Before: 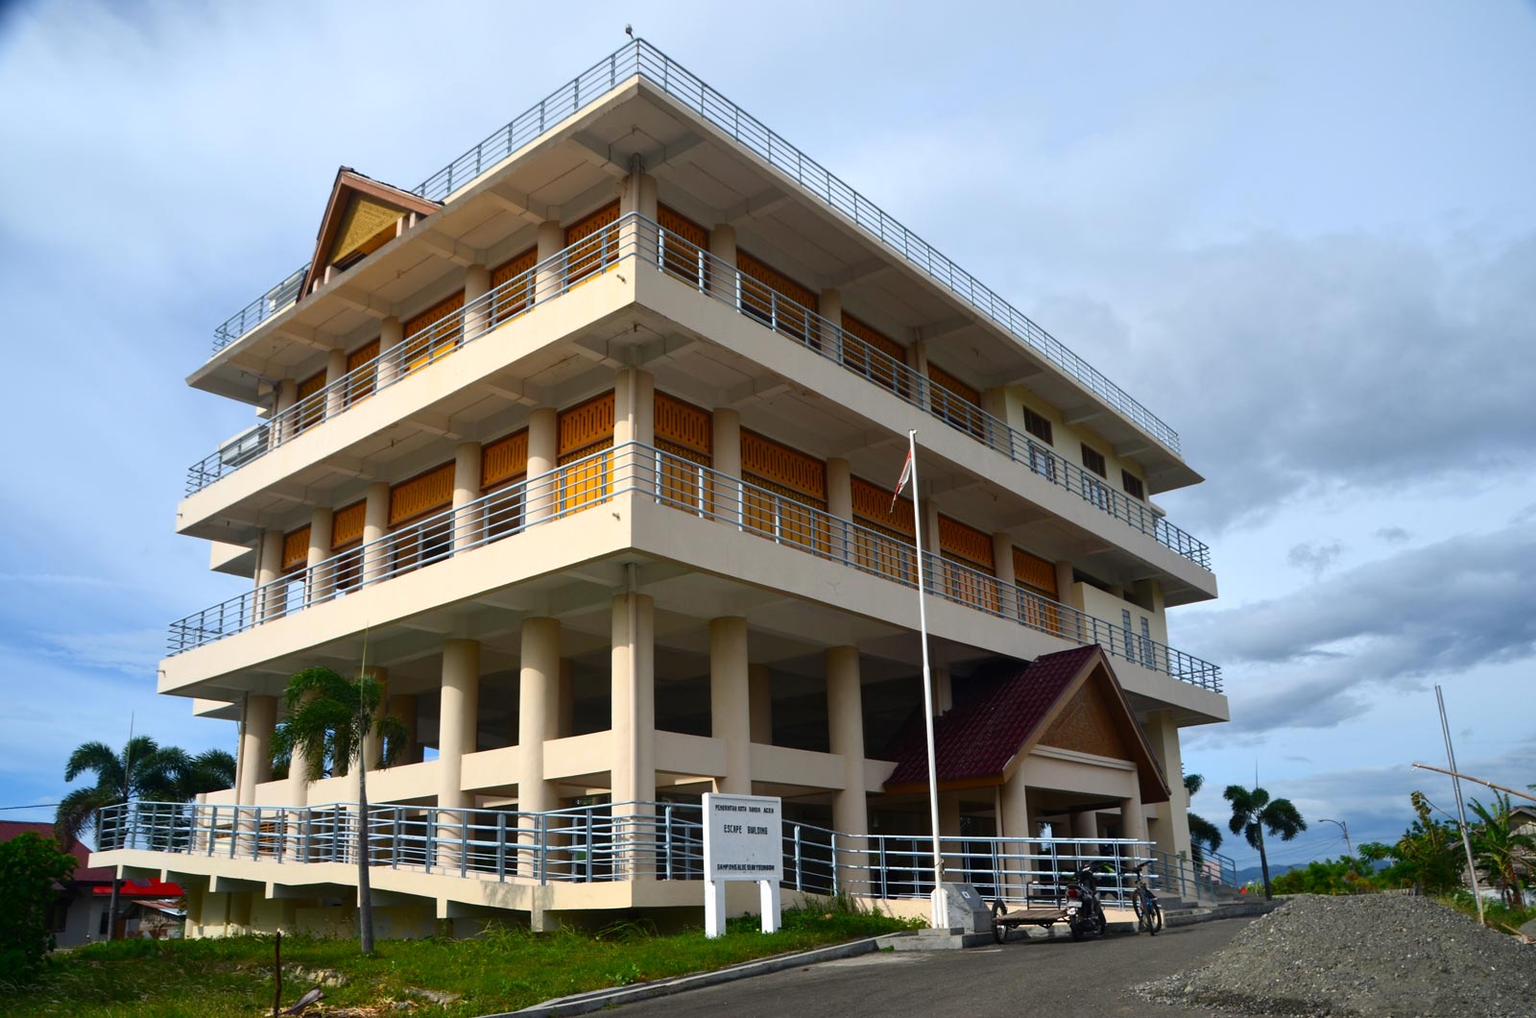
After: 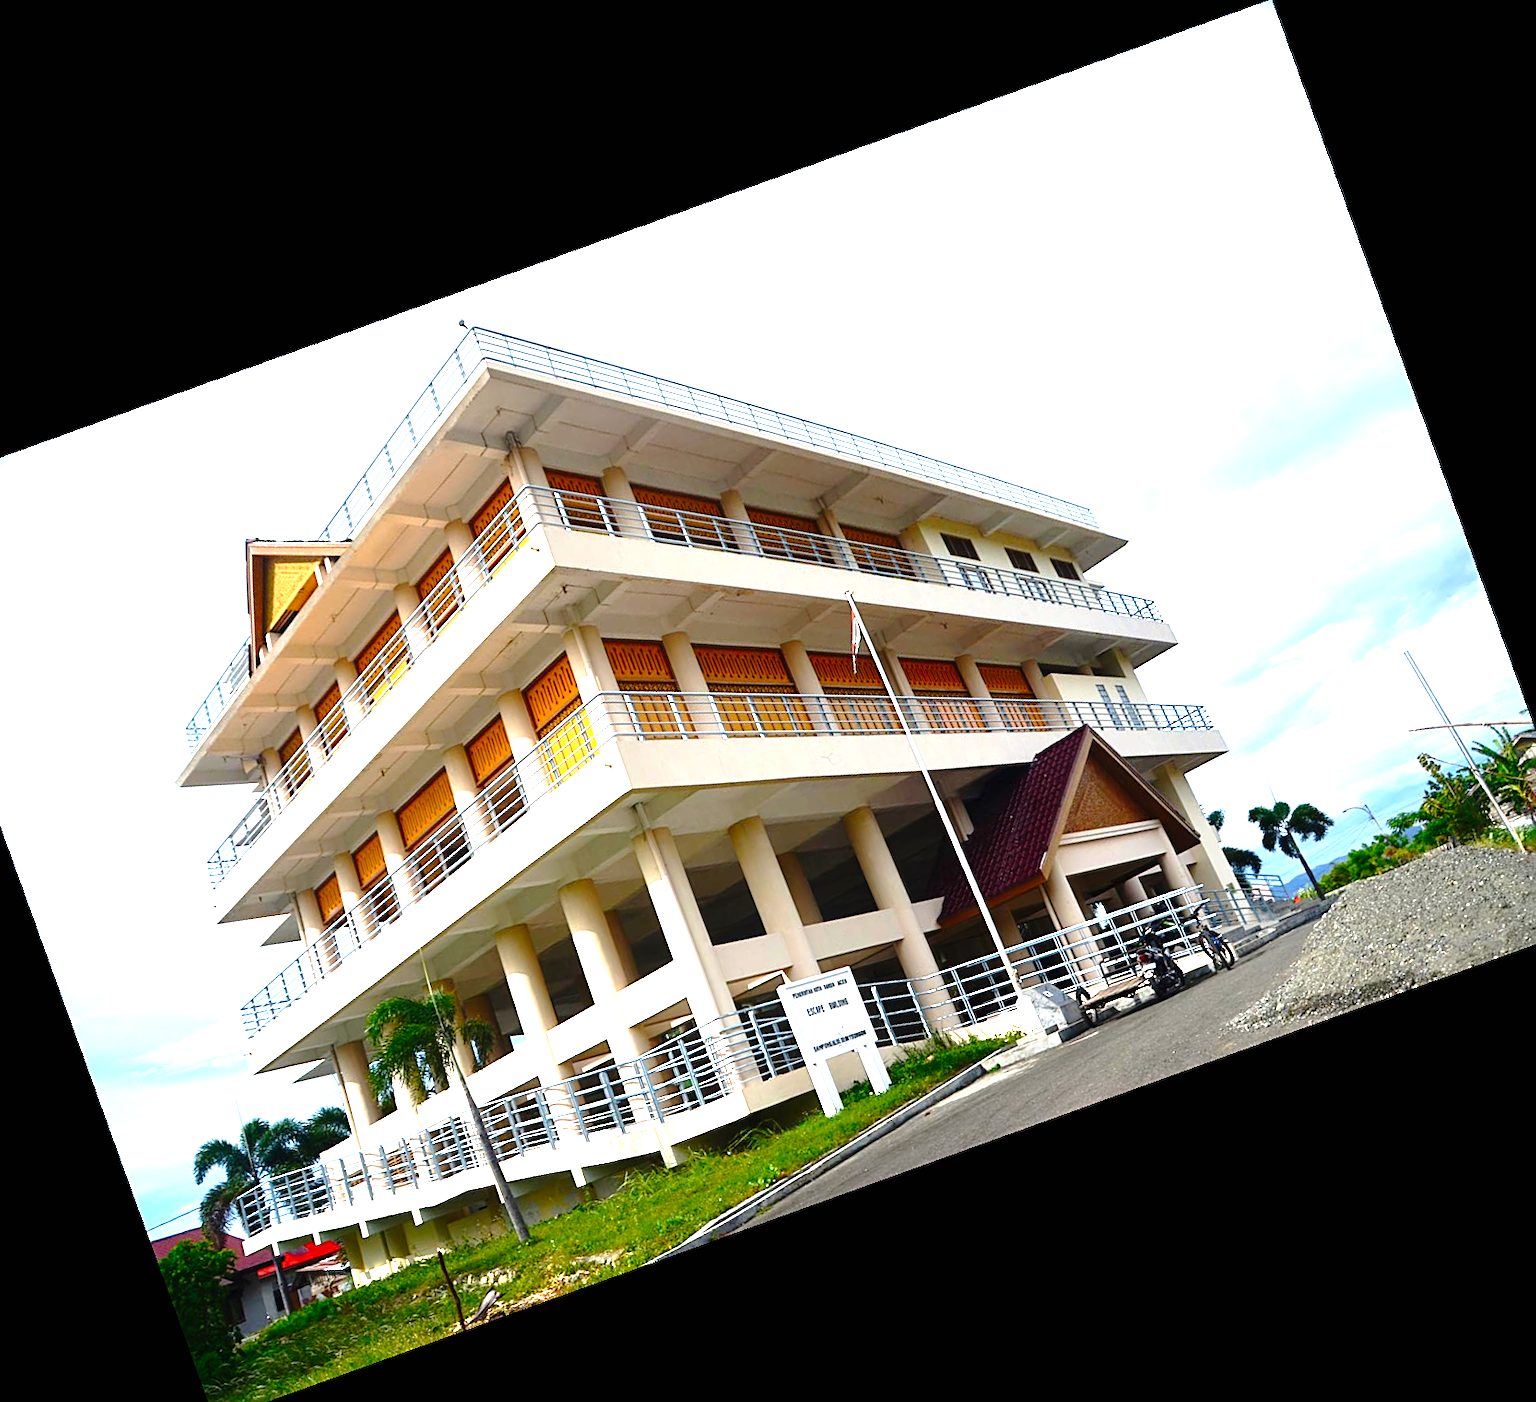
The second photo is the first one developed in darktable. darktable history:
exposure: black level correction 0, exposure 1.928 EV, compensate highlight preservation false
tone curve: curves: ch0 [(0, 0) (0.181, 0.087) (0.498, 0.485) (0.78, 0.742) (0.993, 0.954)]; ch1 [(0, 0) (0.311, 0.149) (0.395, 0.349) (0.488, 0.477) (0.612, 0.641) (1, 1)]; ch2 [(0, 0) (0.5, 0.5) (0.638, 0.667) (1, 1)], preserve colors none
crop and rotate: angle 19.83°, left 6.768%, right 3.869%, bottom 1.179%
sharpen: on, module defaults
